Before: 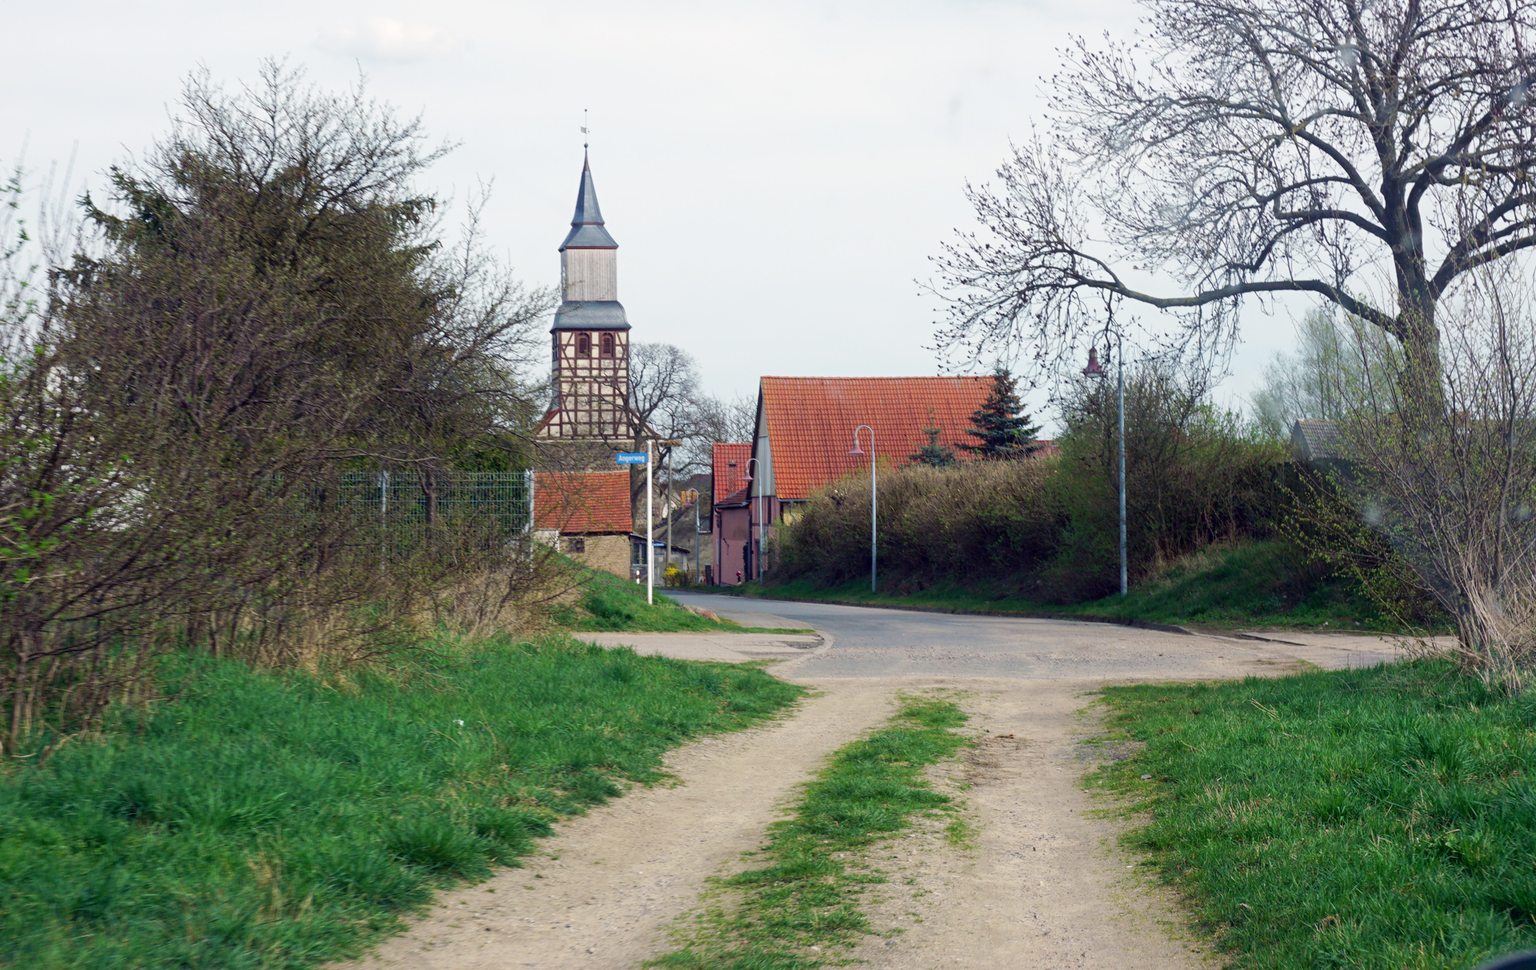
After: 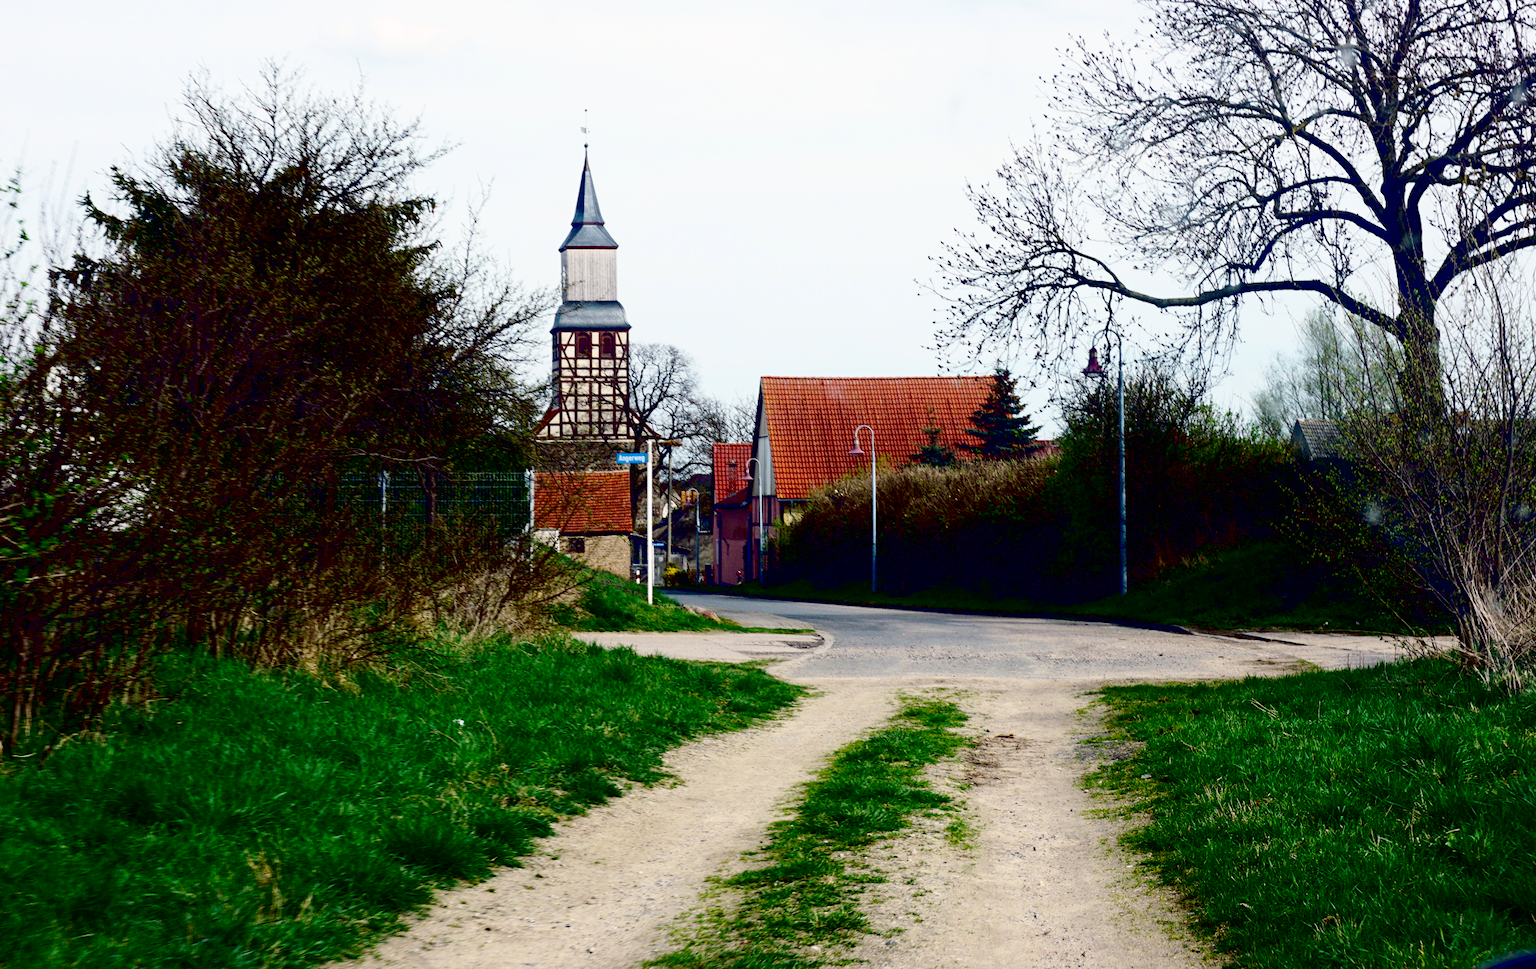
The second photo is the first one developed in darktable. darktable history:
exposure: black level correction 0.056, compensate highlight preservation false
contrast brightness saturation: contrast 0.28
